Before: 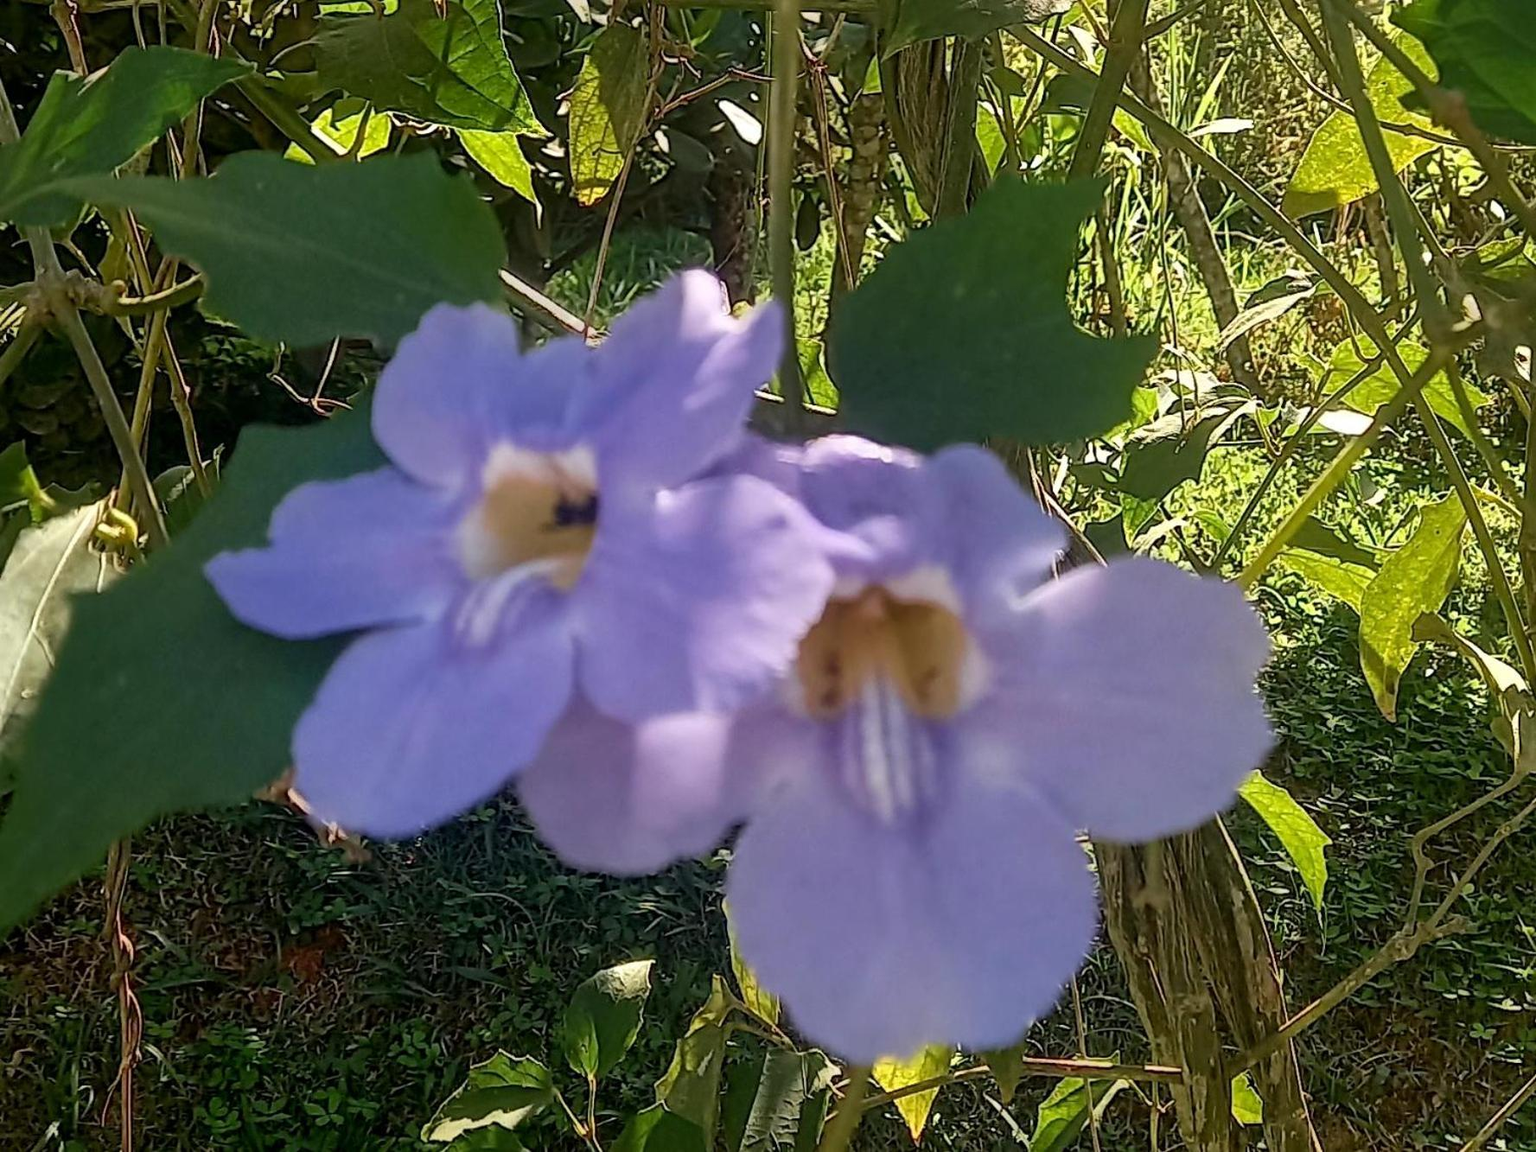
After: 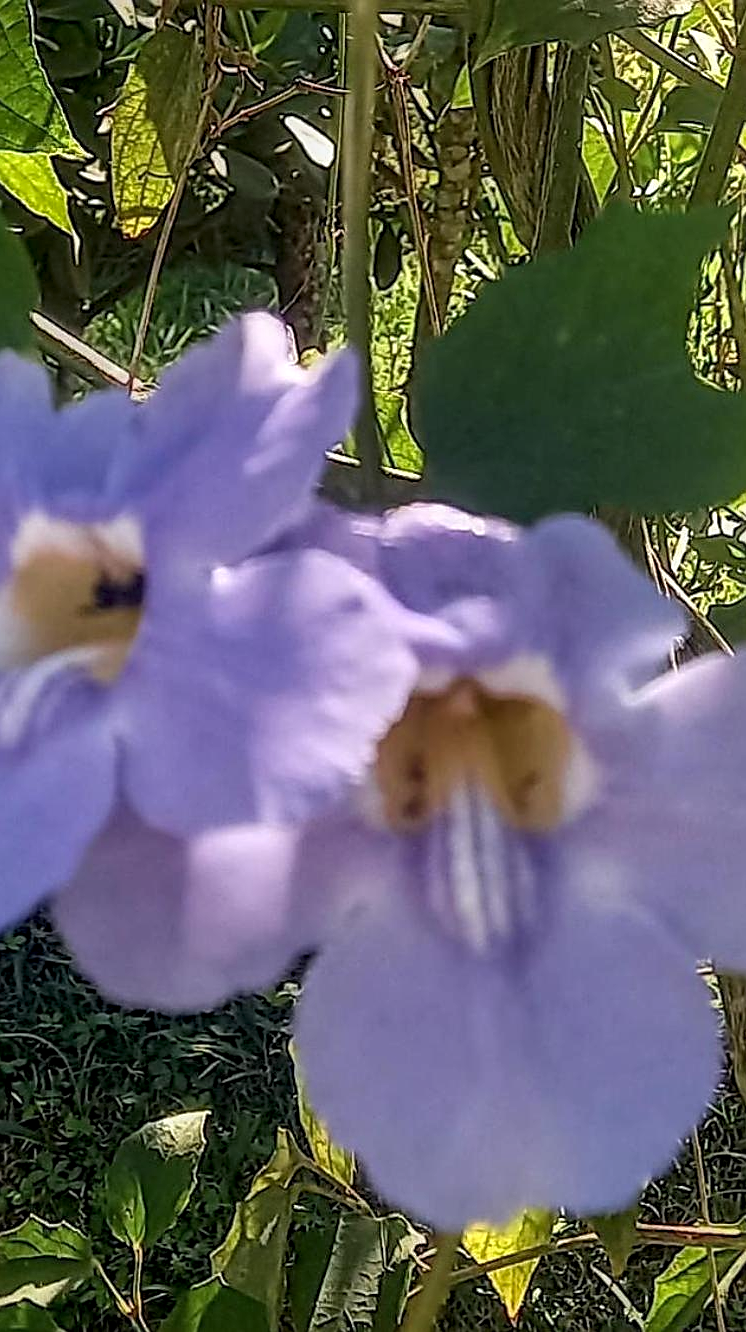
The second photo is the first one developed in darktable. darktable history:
crop: left 30.798%, right 27.174%
sharpen: on, module defaults
local contrast: detail 130%
